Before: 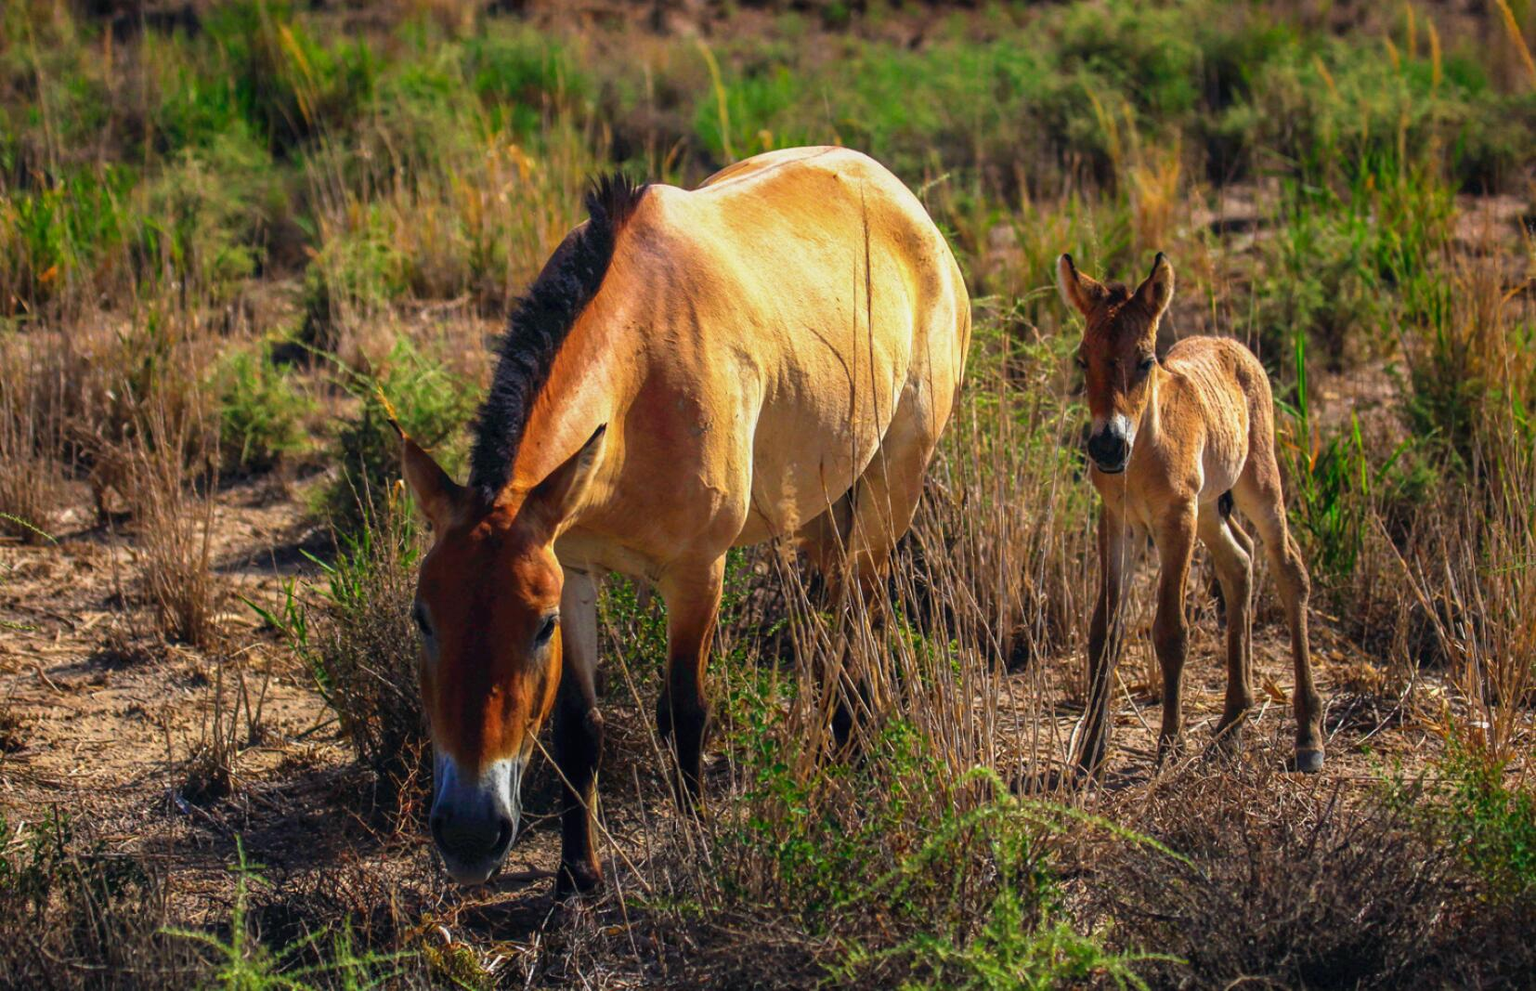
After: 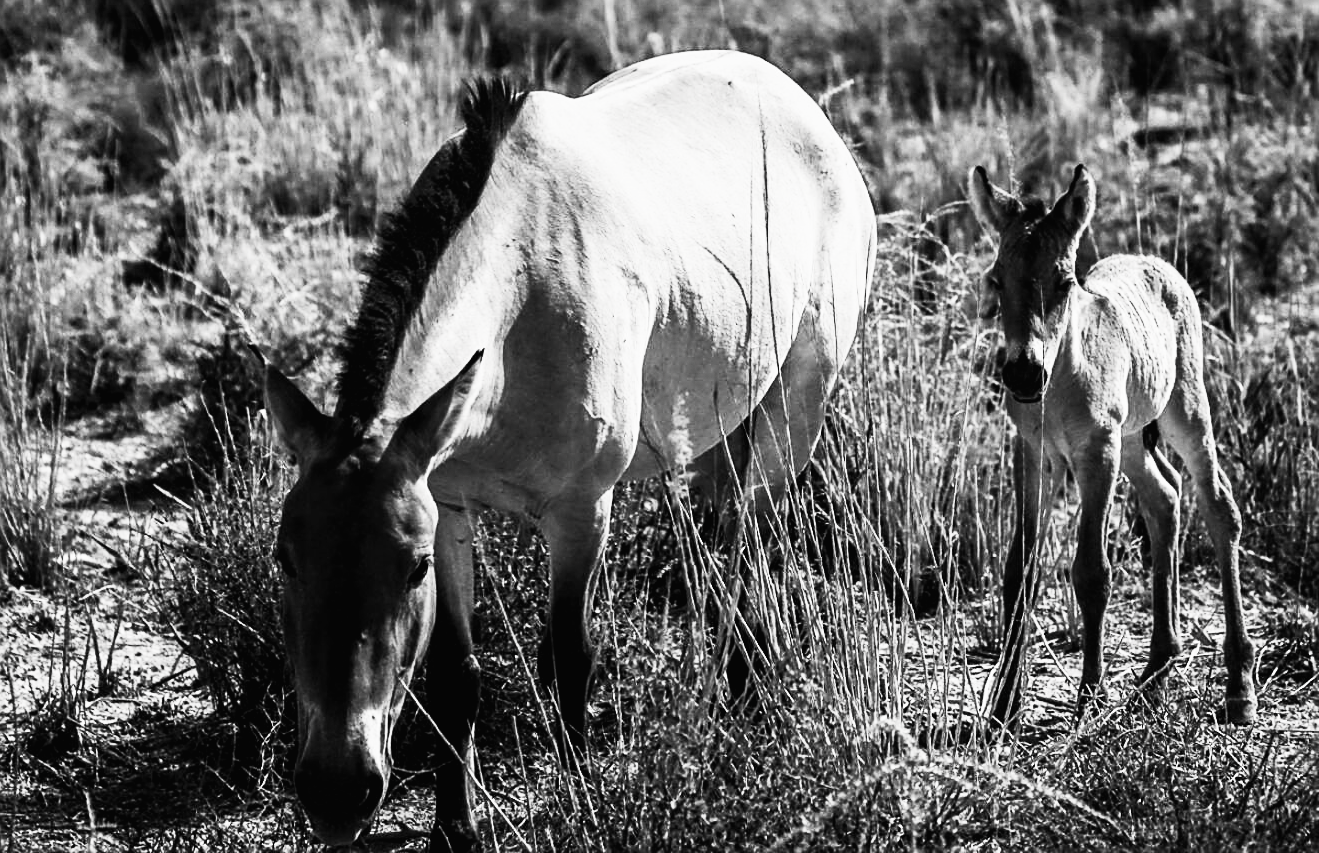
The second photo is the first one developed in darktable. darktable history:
crop and rotate: left 10.224%, top 10.062%, right 9.98%, bottom 9.945%
velvia: strength 36.5%
exposure: exposure -0.045 EV, compensate exposure bias true, compensate highlight preservation false
filmic rgb: black relative exposure -5.06 EV, white relative exposure 3.55 EV, hardness 3.19, contrast 1.19, highlights saturation mix -49.2%
contrast brightness saturation: contrast 0.547, brightness 0.486, saturation -0.998
sharpen: on, module defaults
color balance rgb: perceptual saturation grading › global saturation 30.539%
